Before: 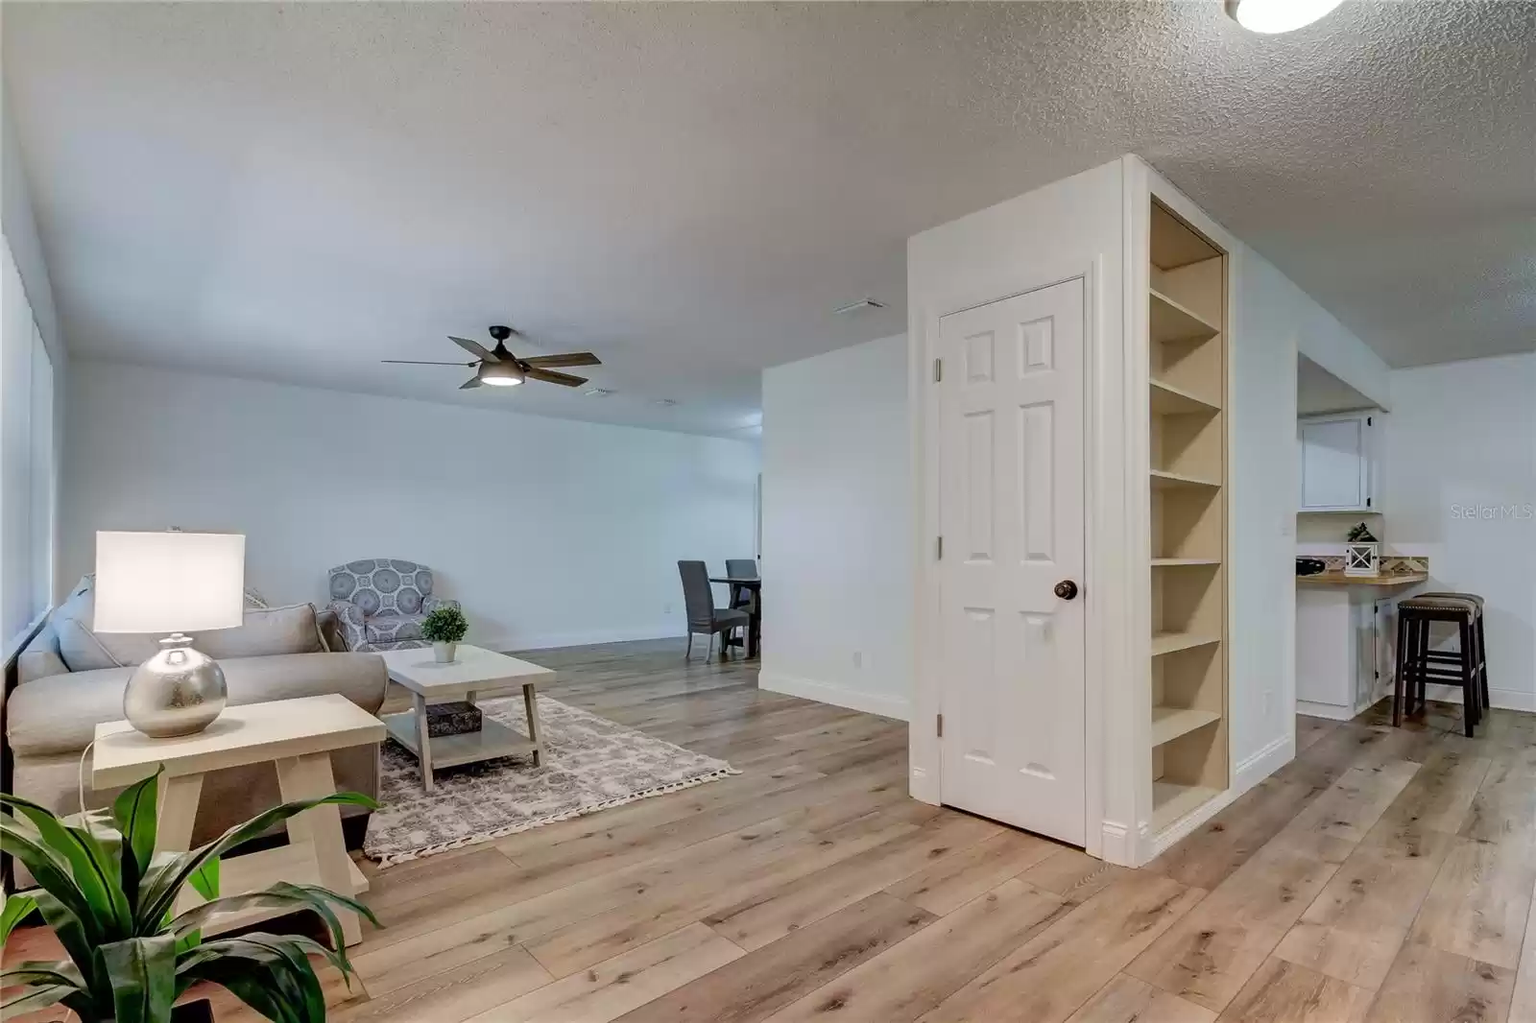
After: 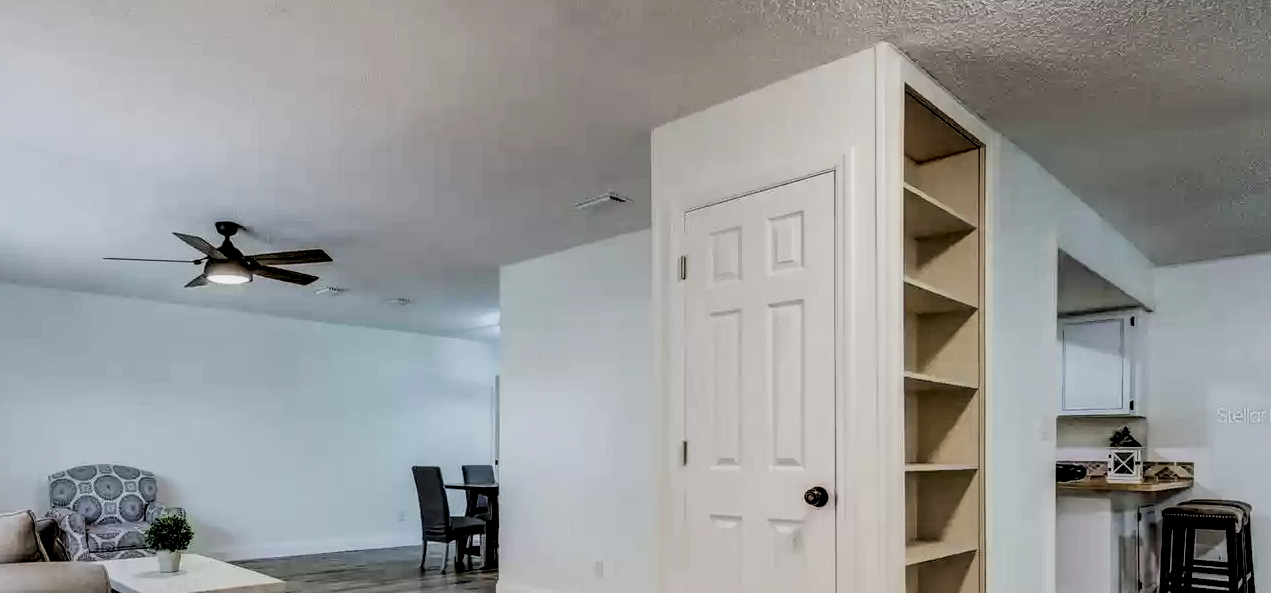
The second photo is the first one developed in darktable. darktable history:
local contrast: detail 150%
crop: left 18.38%, top 11.092%, right 2.134%, bottom 33.217%
filmic rgb: black relative exposure -5 EV, hardness 2.88, contrast 1.4, highlights saturation mix -30%
